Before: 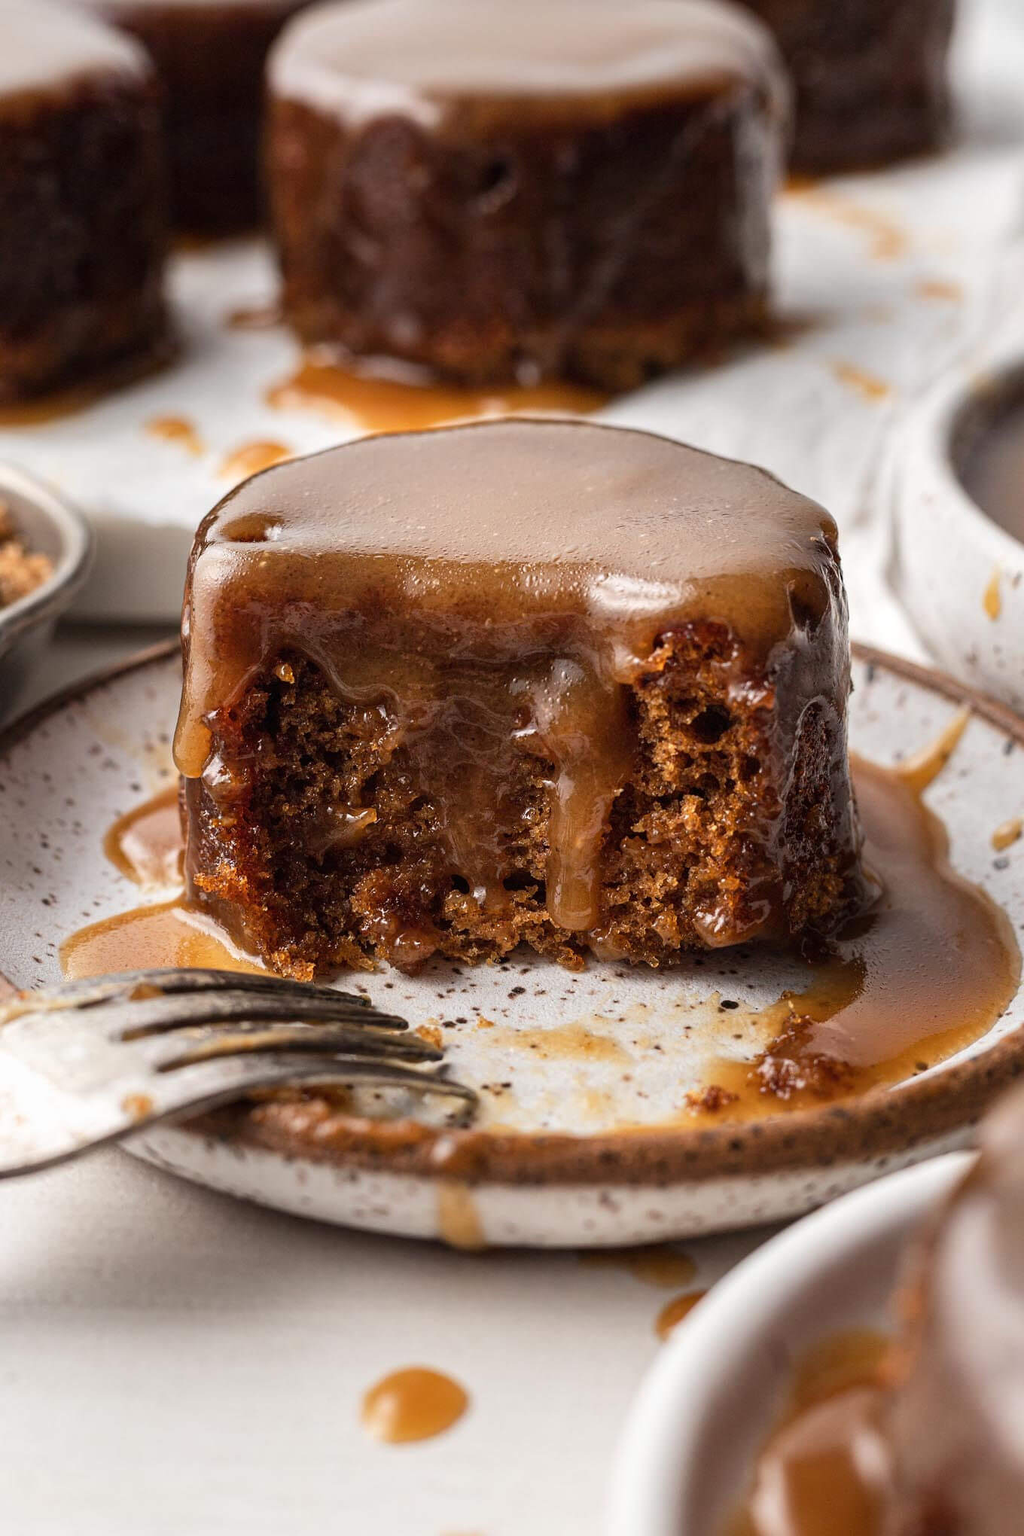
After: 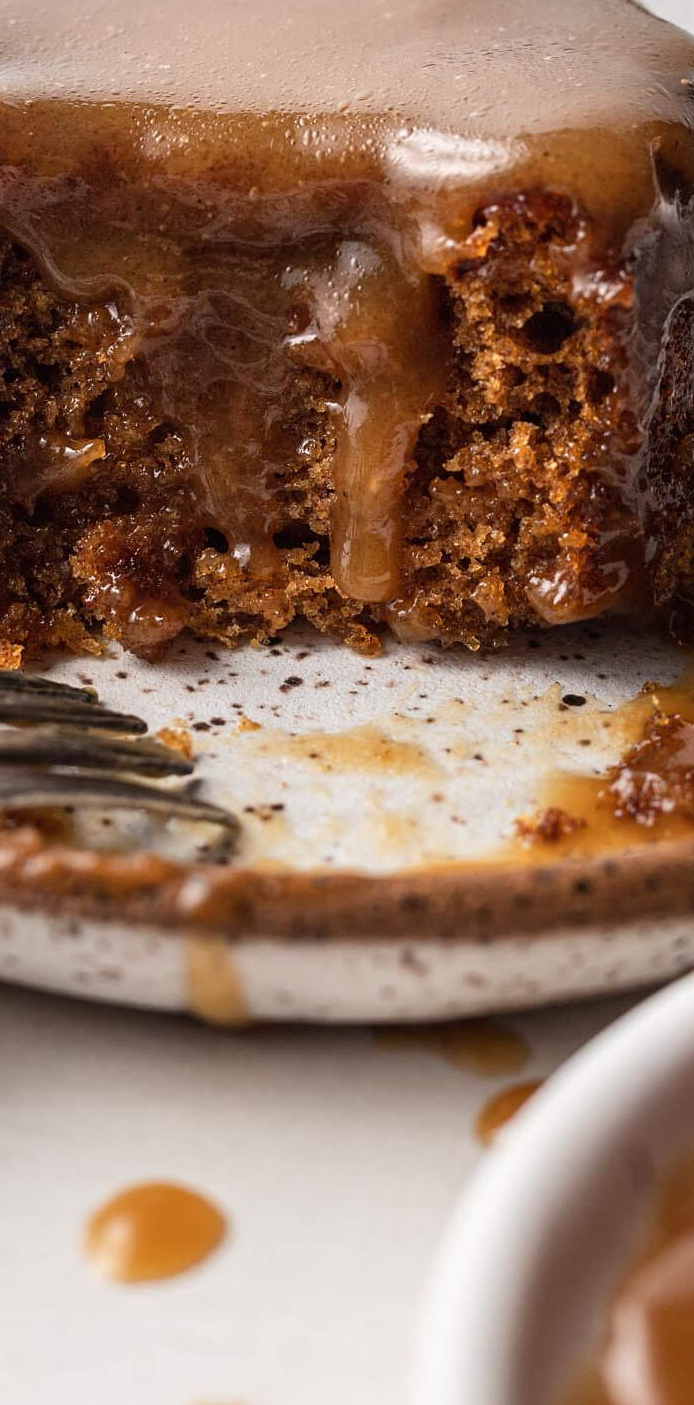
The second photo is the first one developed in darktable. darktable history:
crop and rotate: left 29.069%, top 31.093%, right 19.853%
